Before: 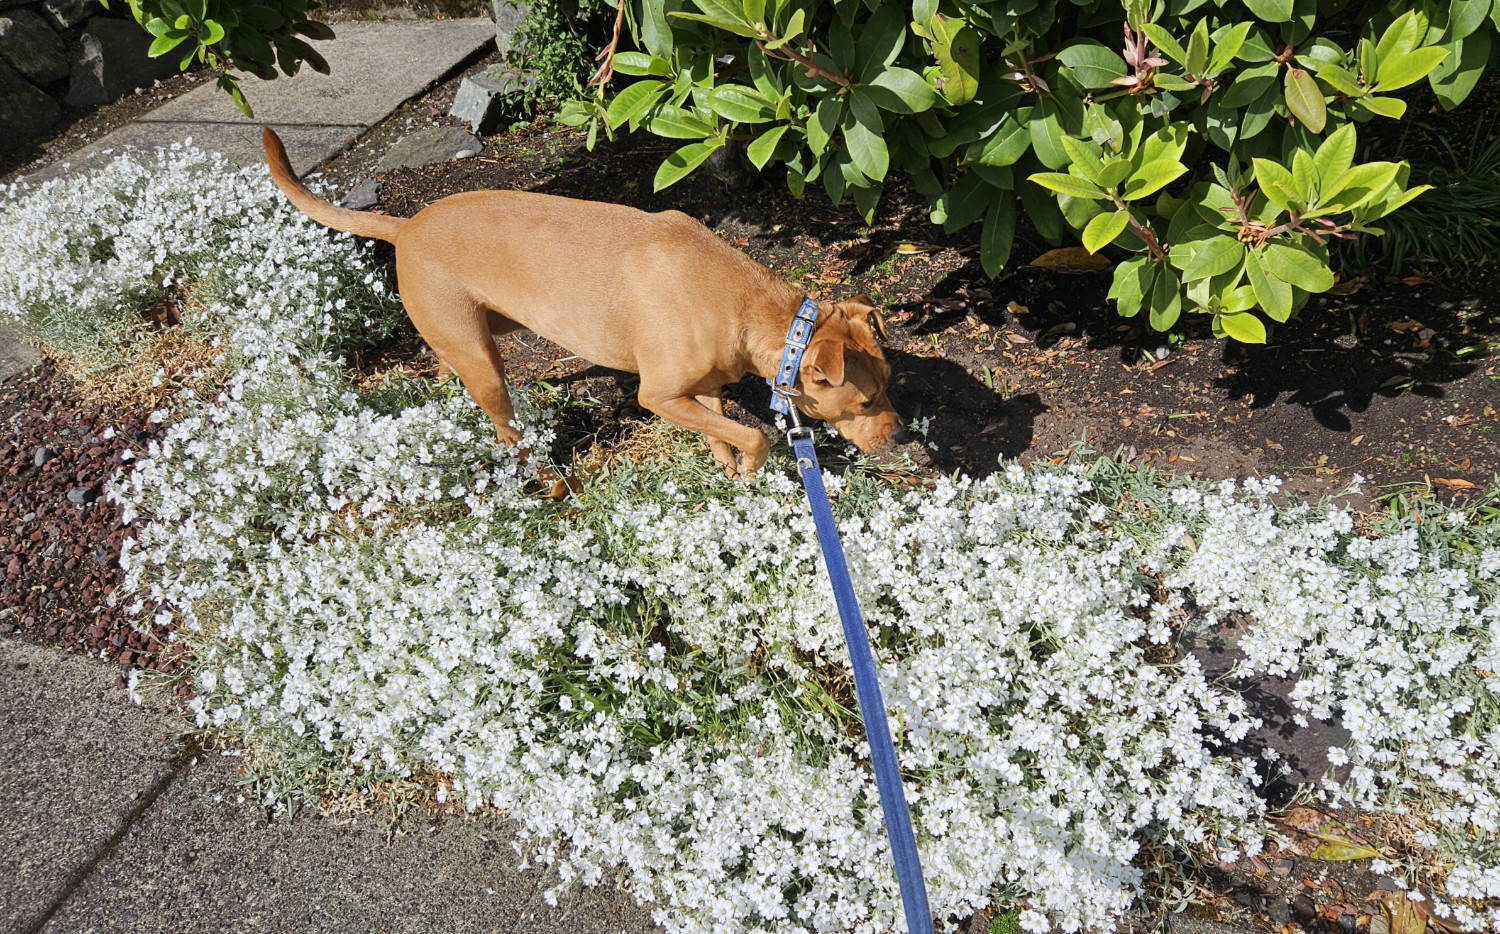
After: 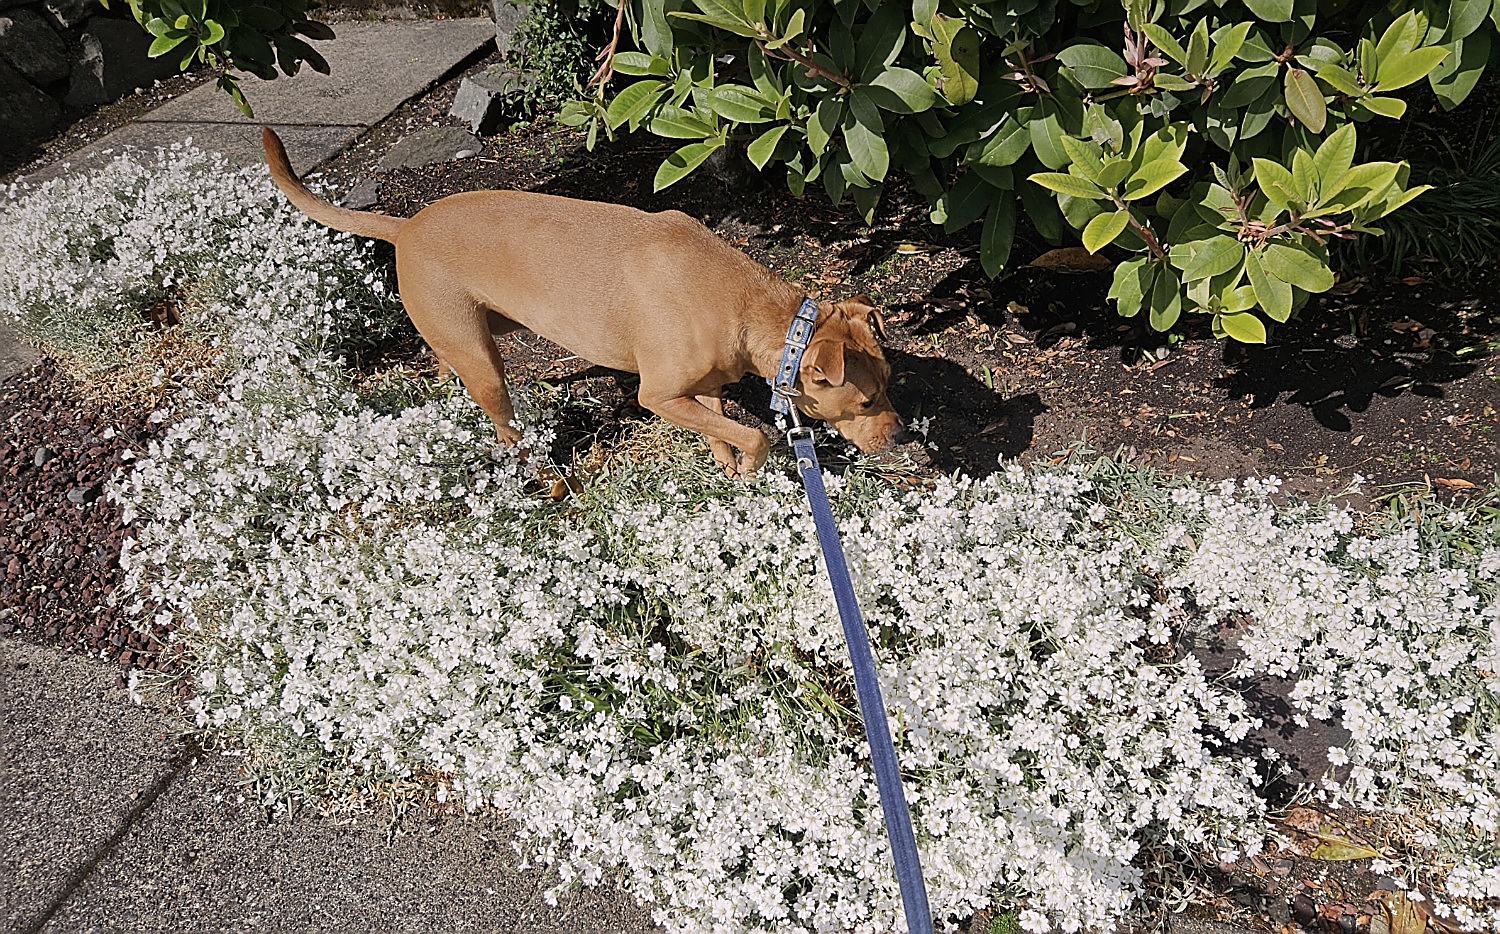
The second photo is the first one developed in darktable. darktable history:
graduated density: rotation -0.352°, offset 57.64
color correction: highlights a* 5.59, highlights b* 5.24, saturation 0.68
sharpen: radius 1.4, amount 1.25, threshold 0.7
